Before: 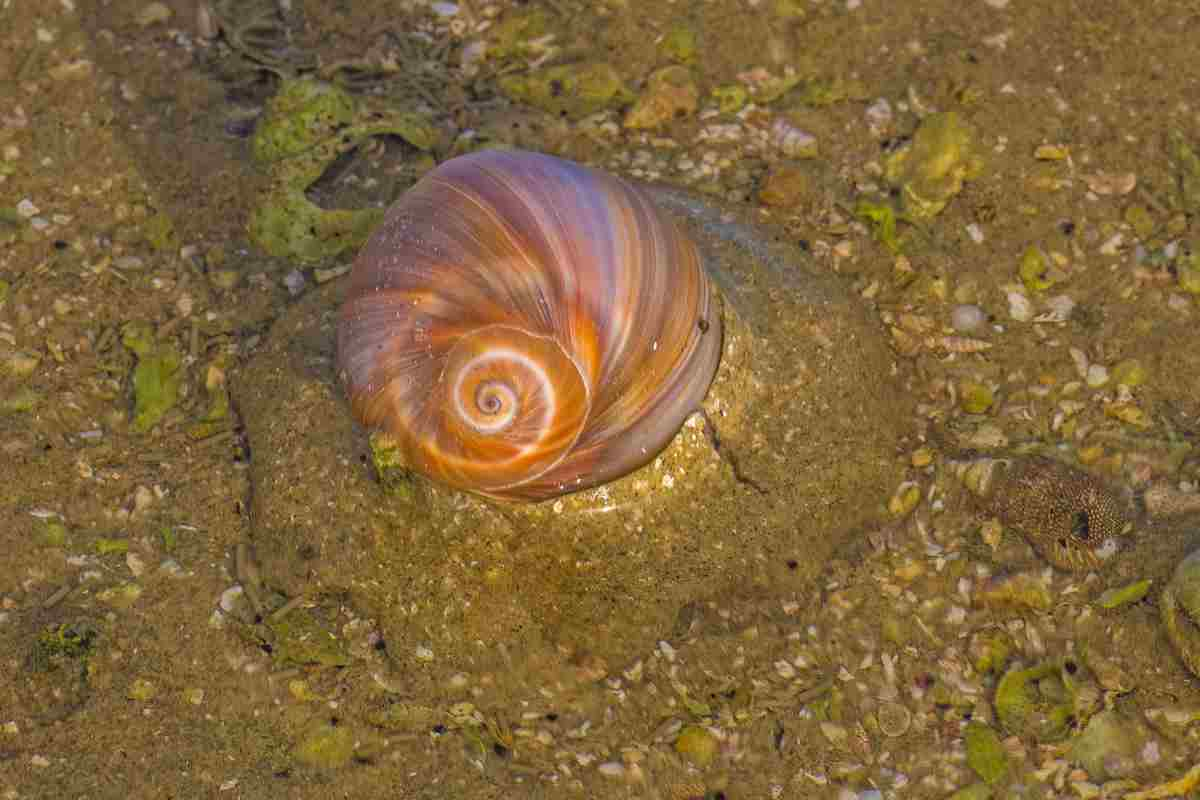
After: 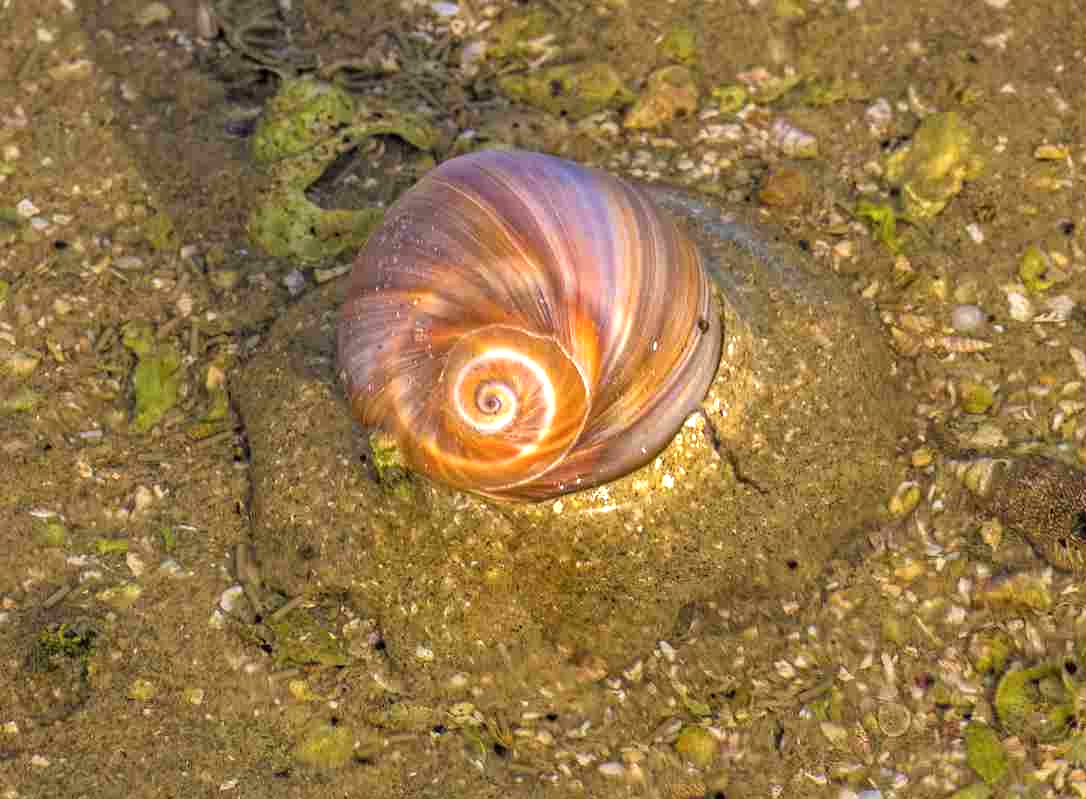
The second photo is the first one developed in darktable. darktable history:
color balance rgb: shadows lift › hue 88.01°, perceptual saturation grading › global saturation -0.068%
crop: right 9.486%, bottom 0.041%
shadows and highlights: low approximation 0.01, soften with gaussian
tone equalizer: -8 EV -0.779 EV, -7 EV -0.739 EV, -6 EV -0.601 EV, -5 EV -0.405 EV, -3 EV 0.376 EV, -2 EV 0.6 EV, -1 EV 0.698 EV, +0 EV 0.742 EV, mask exposure compensation -0.502 EV
local contrast: highlights 30%, shadows 76%, midtone range 0.749
